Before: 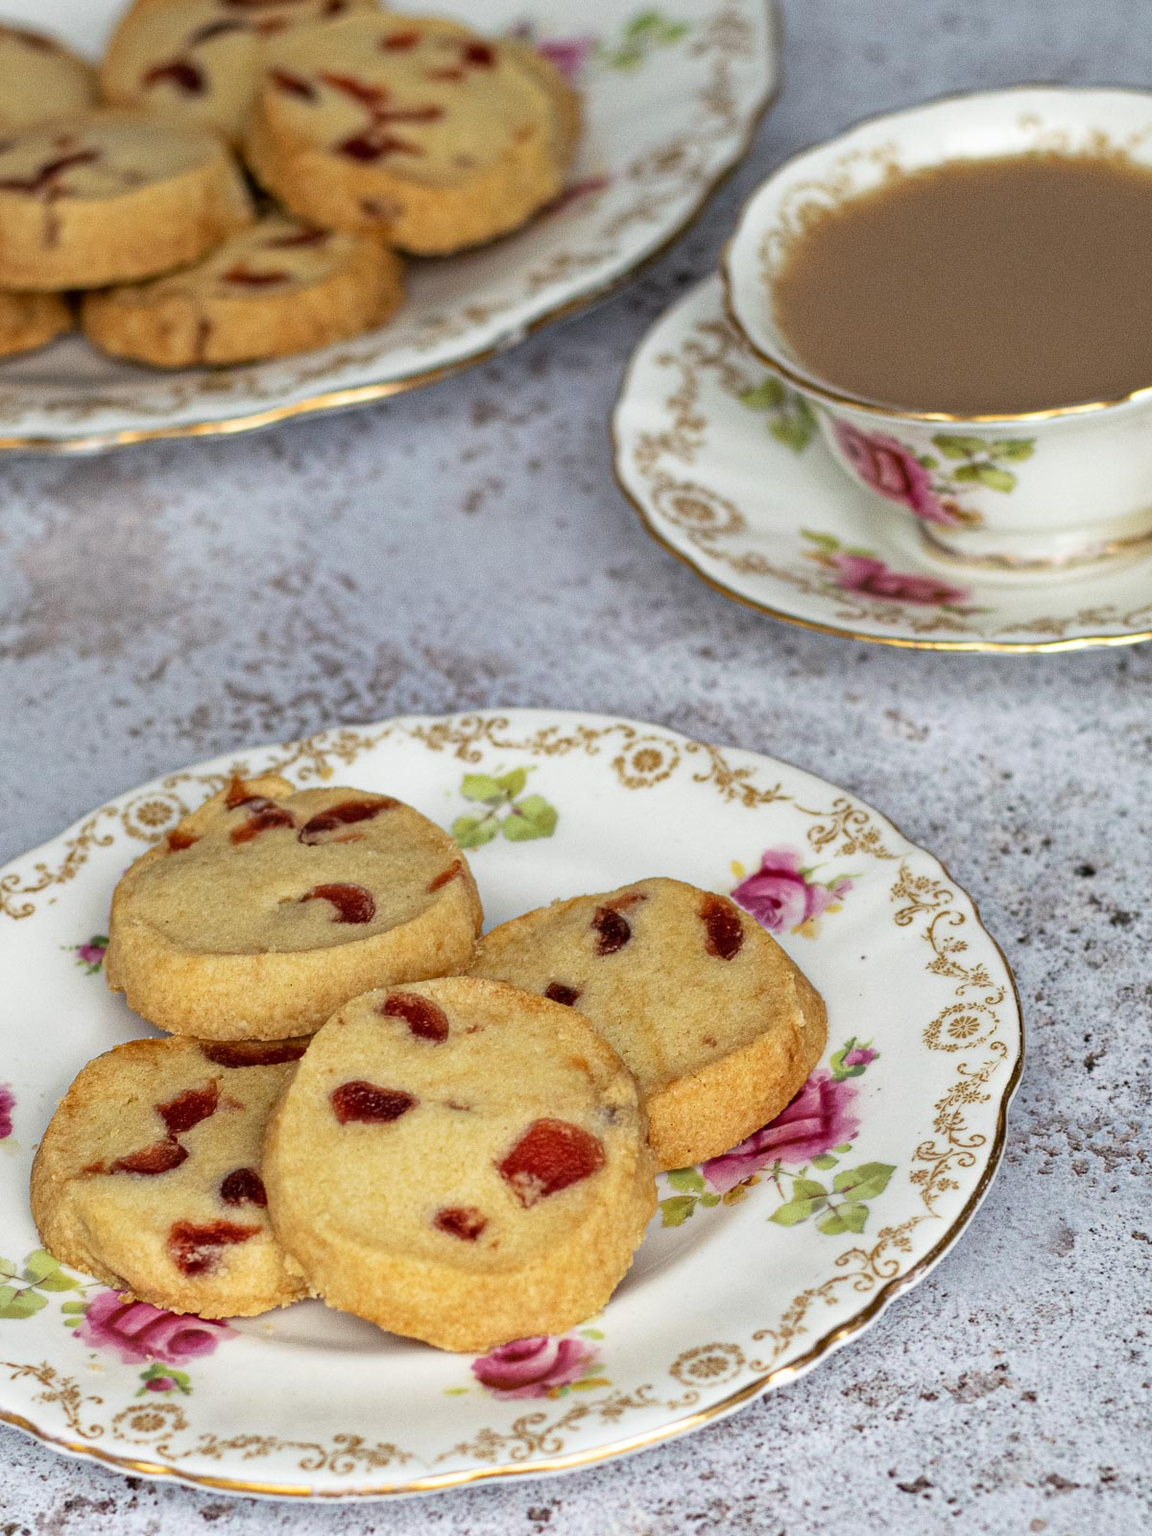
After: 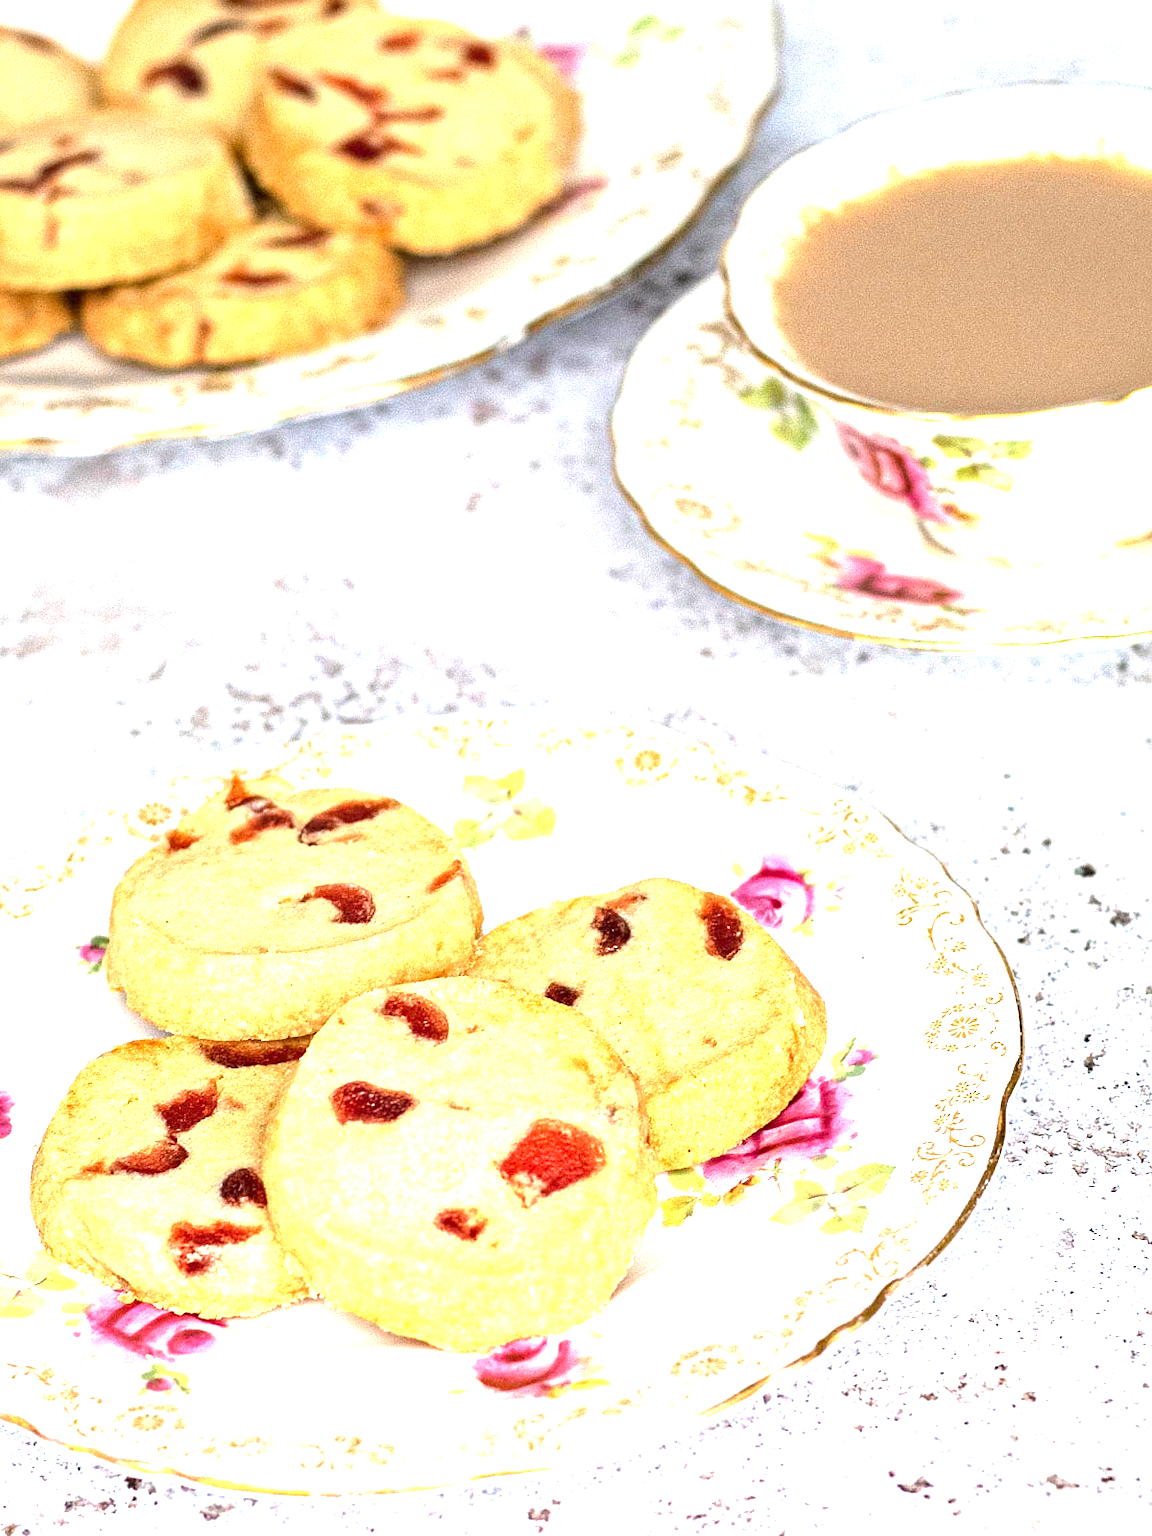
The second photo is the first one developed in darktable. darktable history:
sharpen: amount 0.2
exposure: exposure 2 EV, compensate exposure bias true, compensate highlight preservation false
